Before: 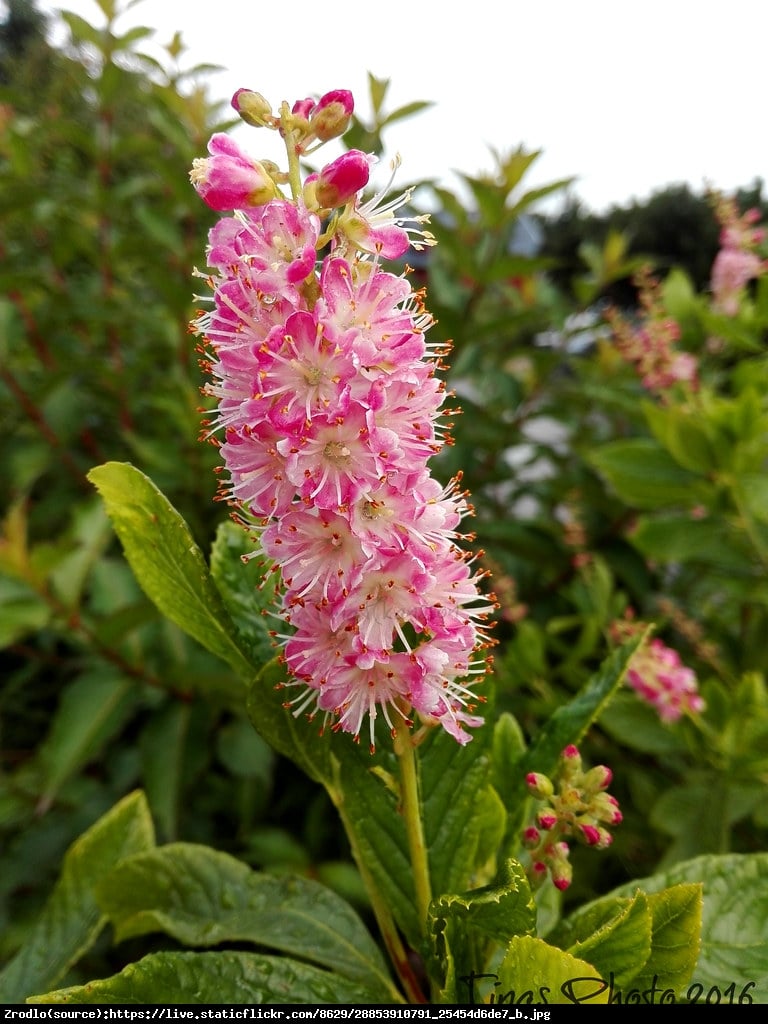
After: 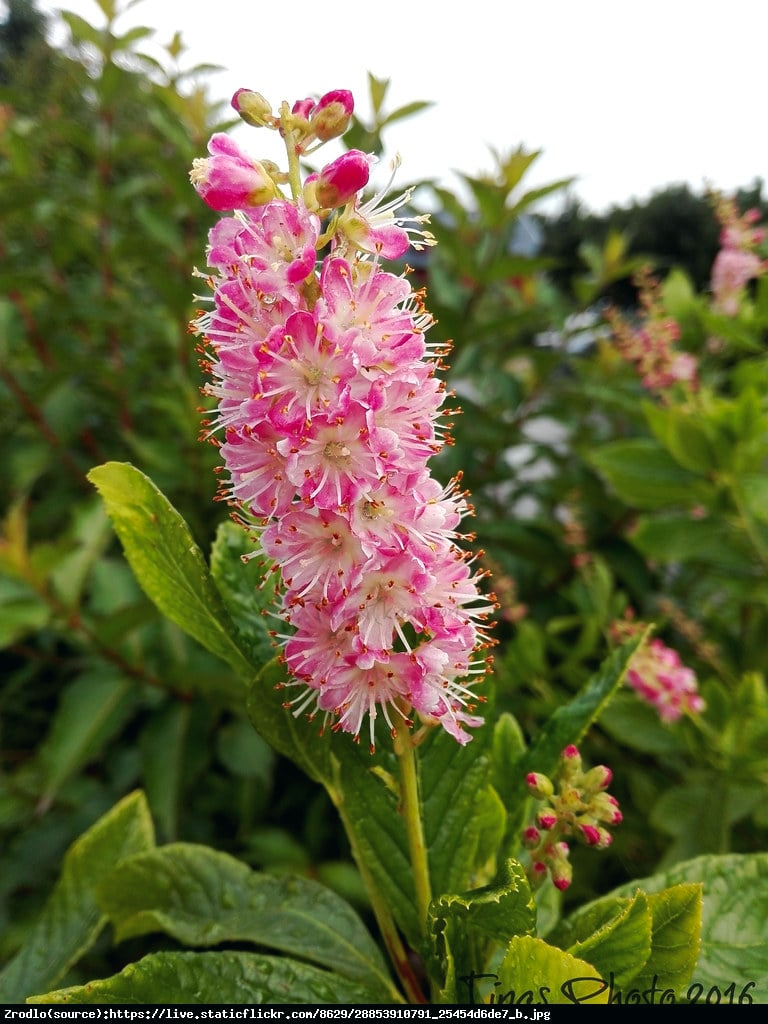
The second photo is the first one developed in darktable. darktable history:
color balance: mode lift, gamma, gain (sRGB), lift [1, 1, 1.022, 1.026]
tone curve: curves: ch0 [(0, 0) (0.003, 0.003) (0.011, 0.011) (0.025, 0.025) (0.044, 0.044) (0.069, 0.068) (0.1, 0.099) (0.136, 0.134) (0.177, 0.175) (0.224, 0.222) (0.277, 0.274) (0.335, 0.331) (0.399, 0.395) (0.468, 0.463) (0.543, 0.554) (0.623, 0.632) (0.709, 0.716) (0.801, 0.805) (0.898, 0.9) (1, 1)], preserve colors none
